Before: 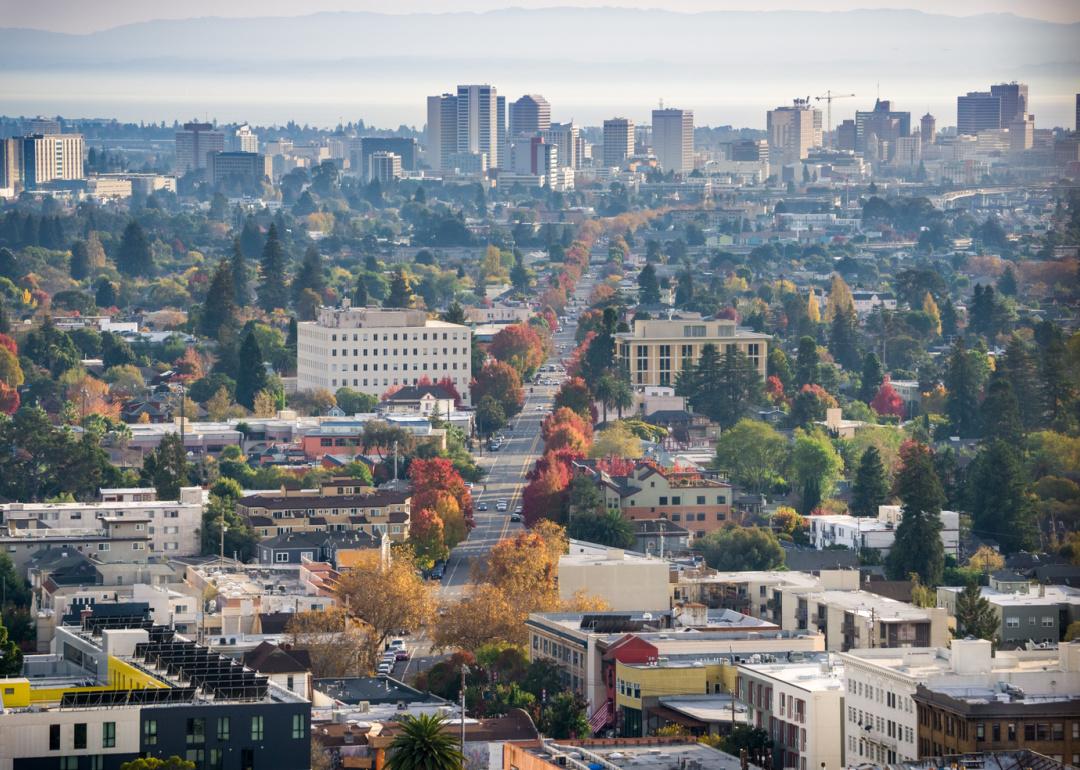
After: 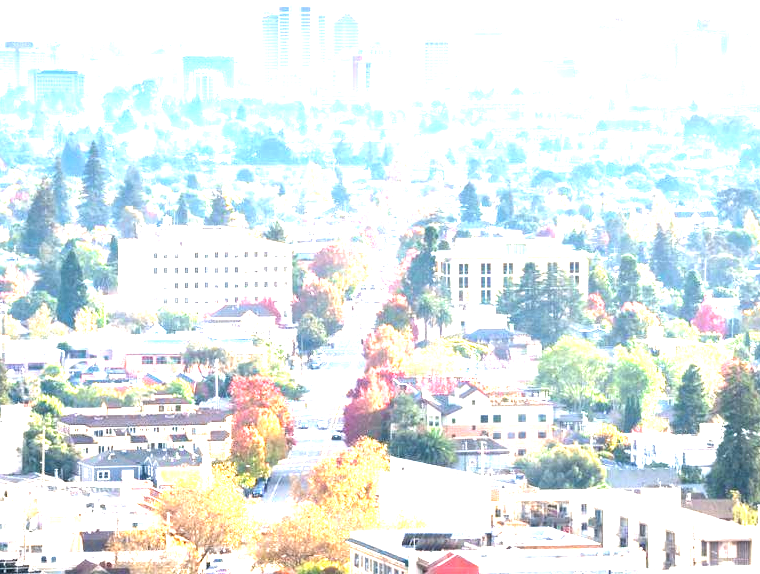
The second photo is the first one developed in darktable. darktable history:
crop and rotate: left 16.735%, top 10.748%, right 12.831%, bottom 14.583%
tone equalizer: -8 EV -0.78 EV, -7 EV -0.68 EV, -6 EV -0.58 EV, -5 EV -0.415 EV, -3 EV 0.378 EV, -2 EV 0.6 EV, -1 EV 0.695 EV, +0 EV 0.753 EV
exposure: exposure 1.988 EV, compensate exposure bias true, compensate highlight preservation false
